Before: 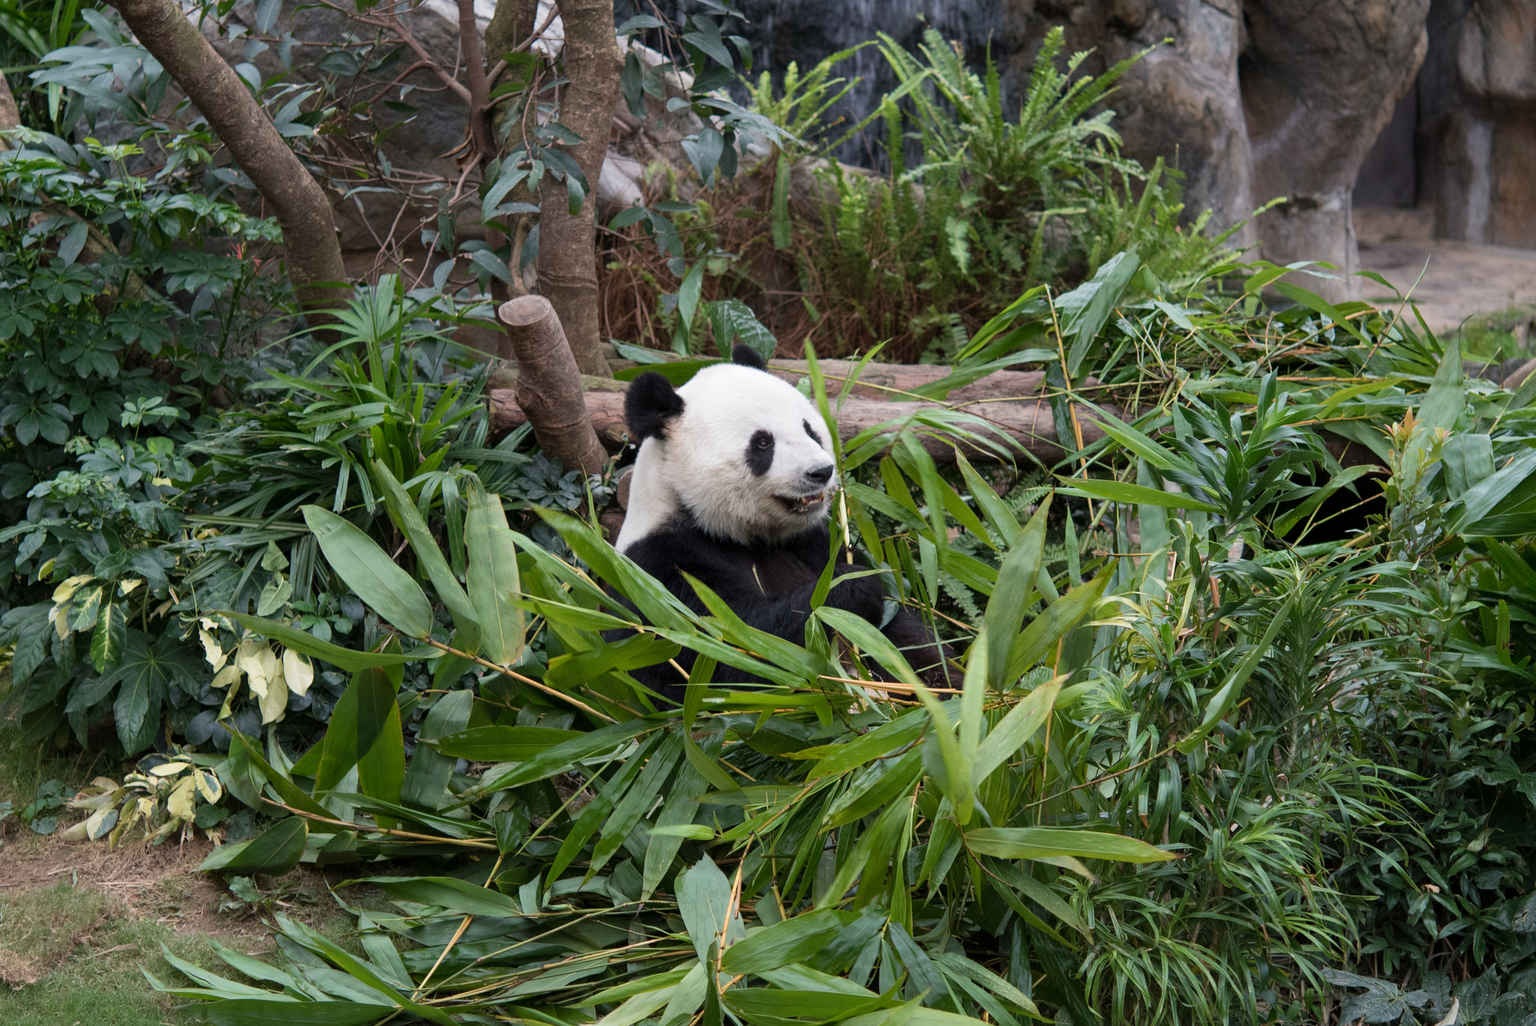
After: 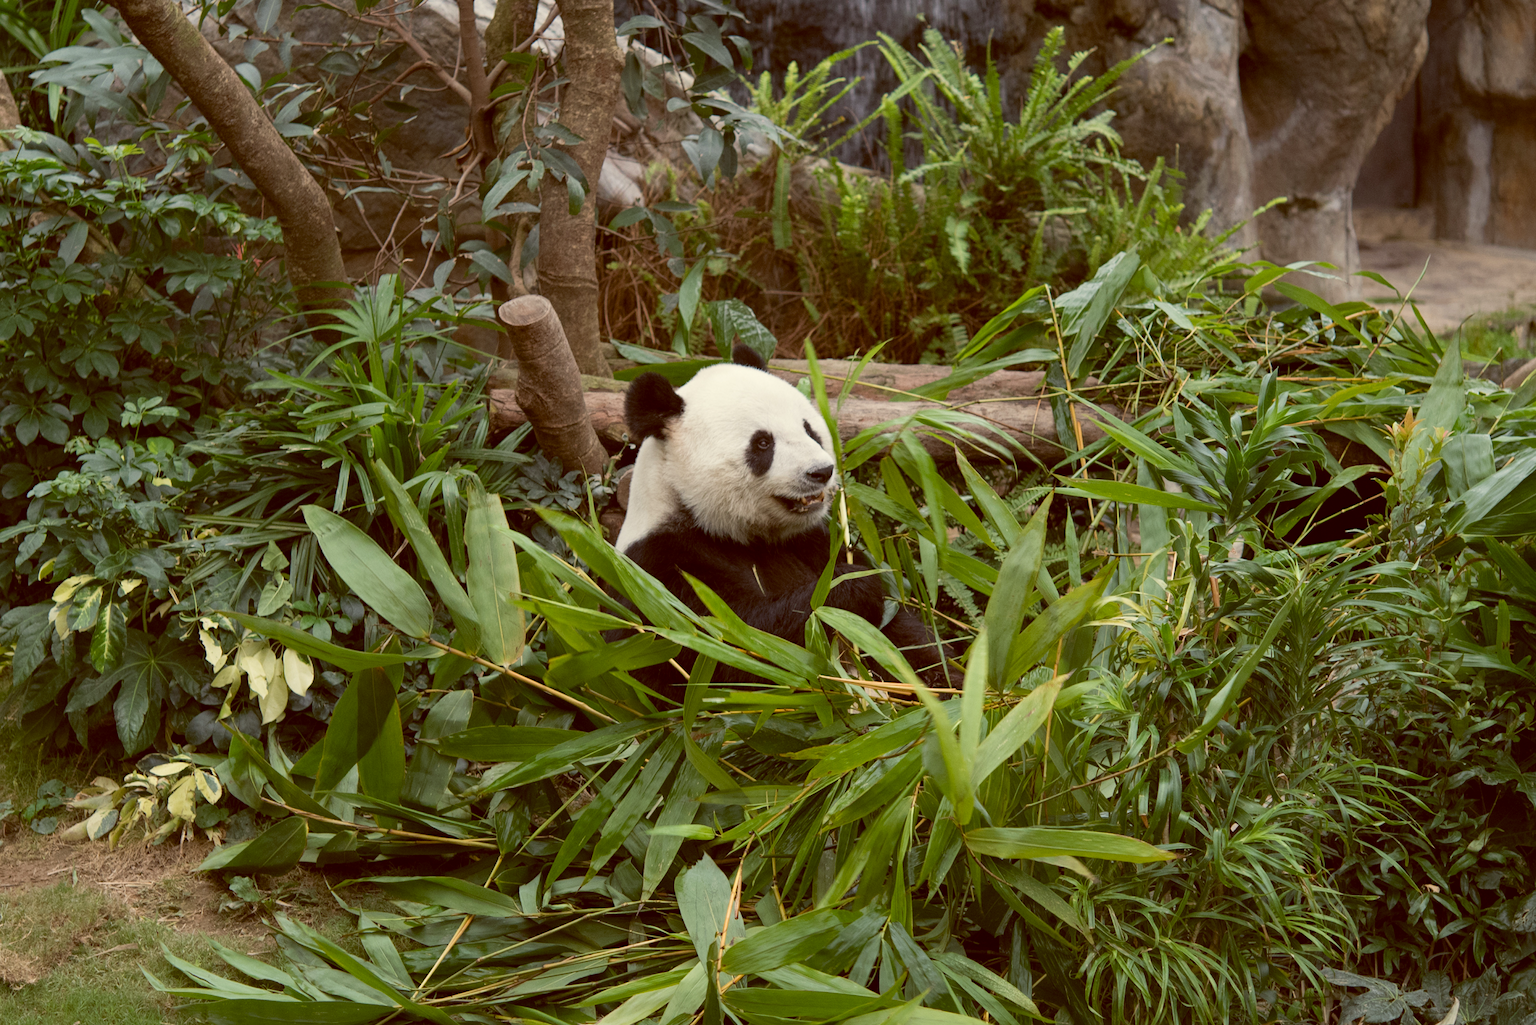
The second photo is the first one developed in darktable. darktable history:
white balance: emerald 1
color balance: lift [1.001, 1.007, 1, 0.993], gamma [1.023, 1.026, 1.01, 0.974], gain [0.964, 1.059, 1.073, 0.927]
